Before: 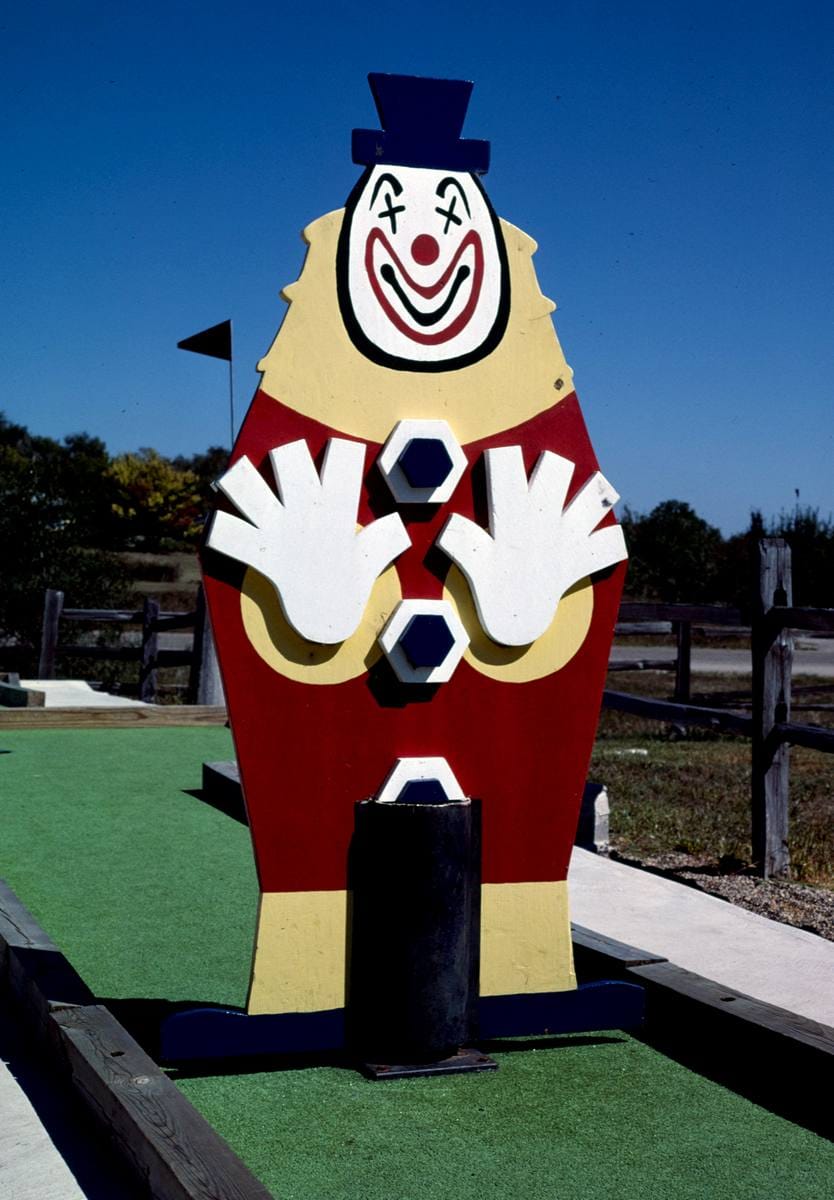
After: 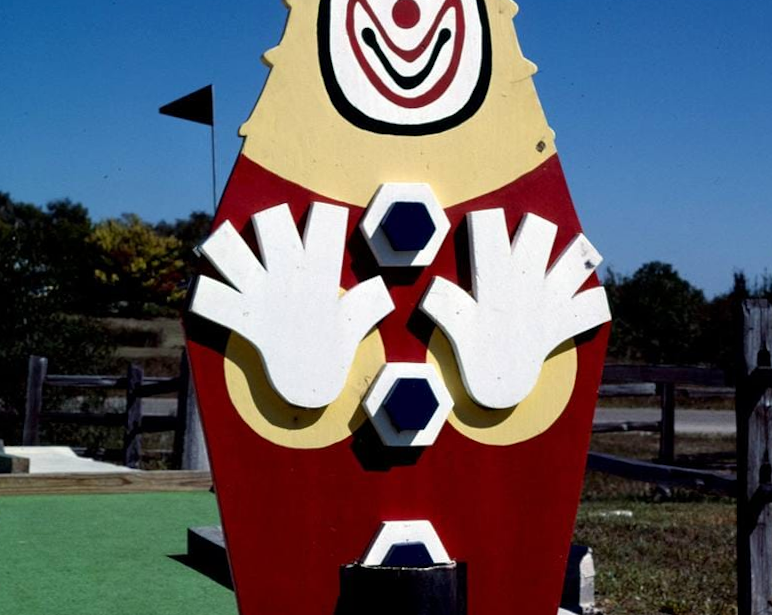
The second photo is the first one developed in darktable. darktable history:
crop: left 1.744%, top 19.225%, right 5.069%, bottom 28.357%
rotate and perspective: rotation -0.45°, automatic cropping original format, crop left 0.008, crop right 0.992, crop top 0.012, crop bottom 0.988
